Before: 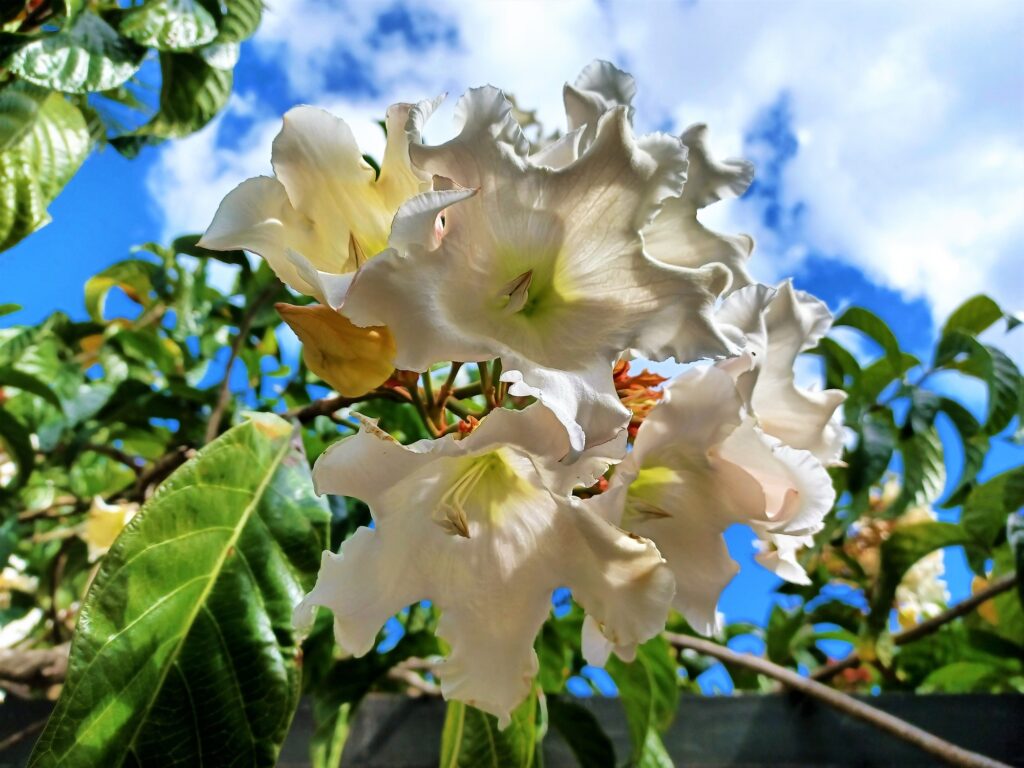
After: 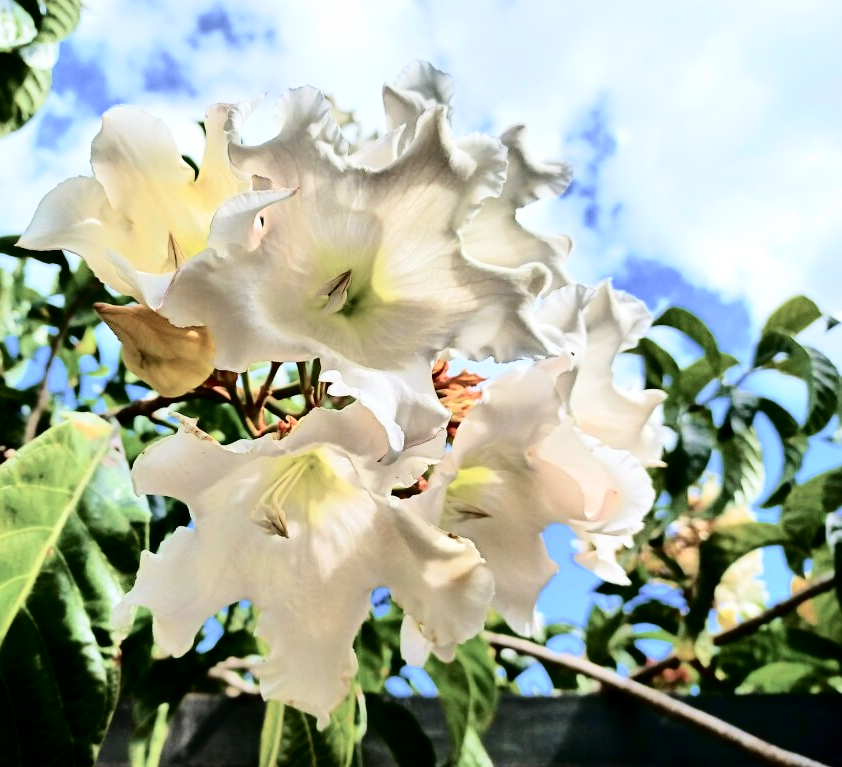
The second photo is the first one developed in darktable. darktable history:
tone curve: curves: ch0 [(0, 0) (0.003, 0.001) (0.011, 0.004) (0.025, 0.008) (0.044, 0.015) (0.069, 0.022) (0.1, 0.031) (0.136, 0.052) (0.177, 0.101) (0.224, 0.181) (0.277, 0.289) (0.335, 0.418) (0.399, 0.541) (0.468, 0.65) (0.543, 0.739) (0.623, 0.817) (0.709, 0.882) (0.801, 0.919) (0.898, 0.958) (1, 1)], color space Lab, independent channels, preserve colors none
crop: left 17.697%, bottom 0.05%
contrast brightness saturation: contrast 0.114, saturation -0.168
